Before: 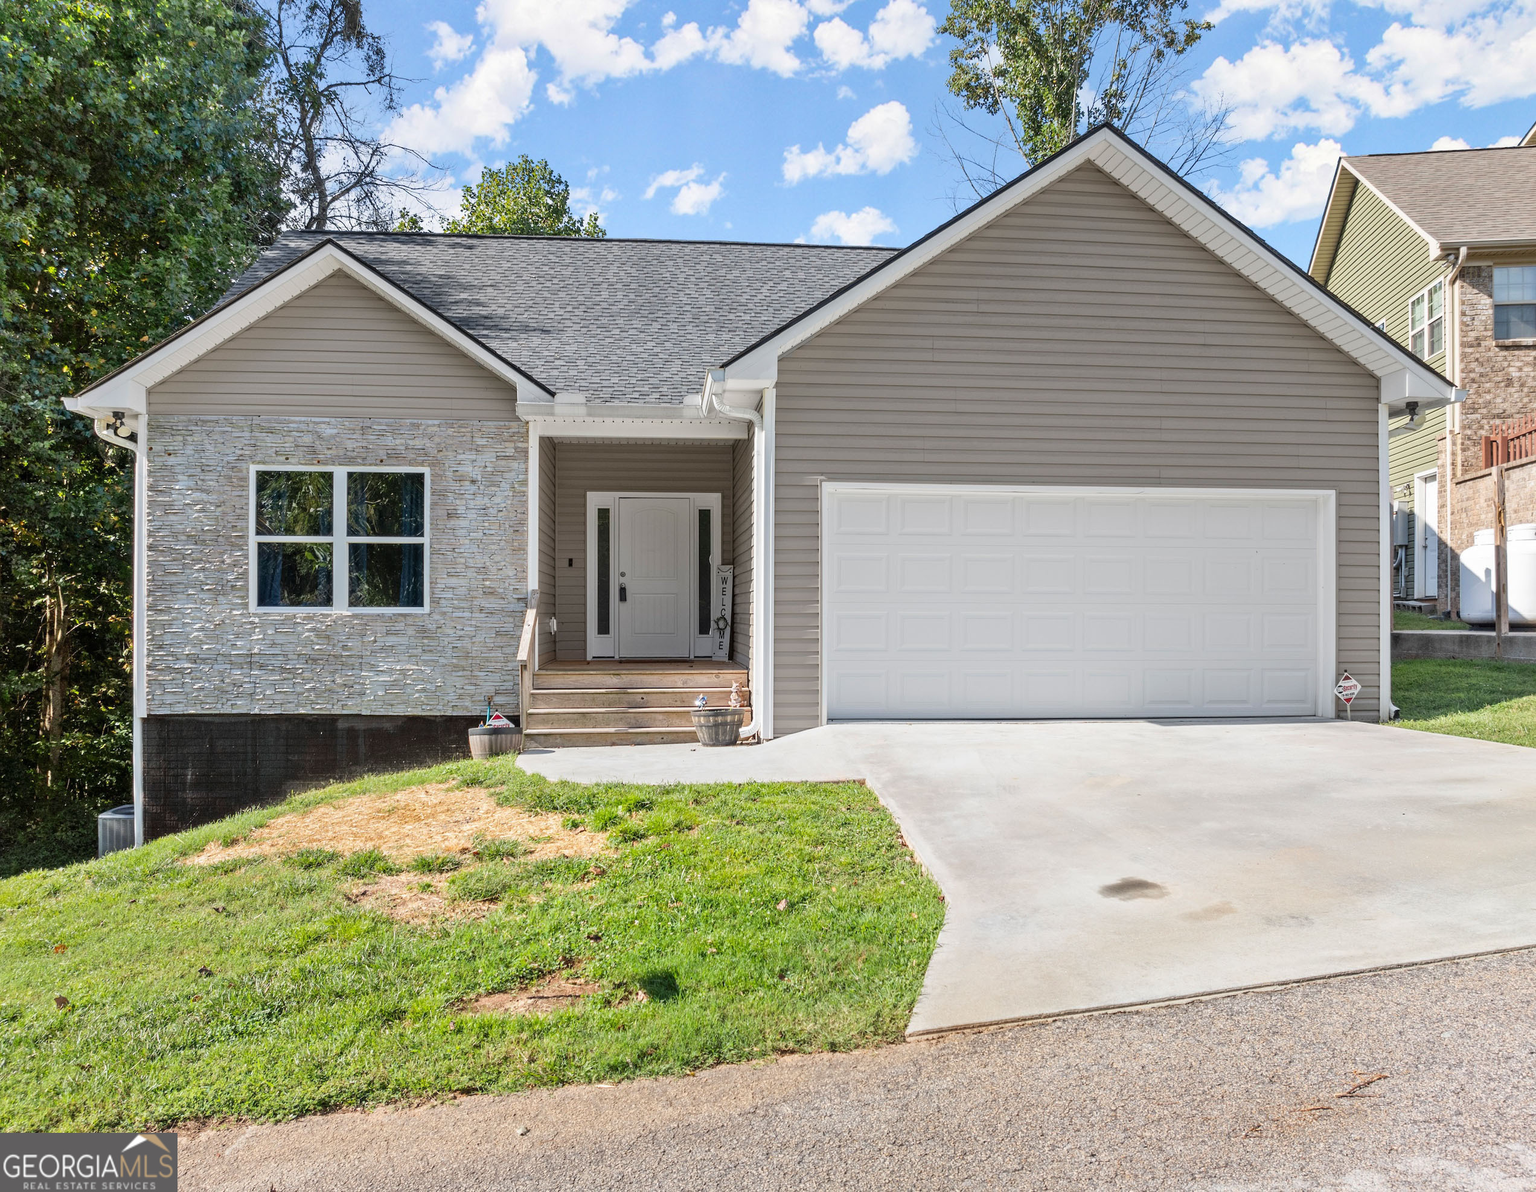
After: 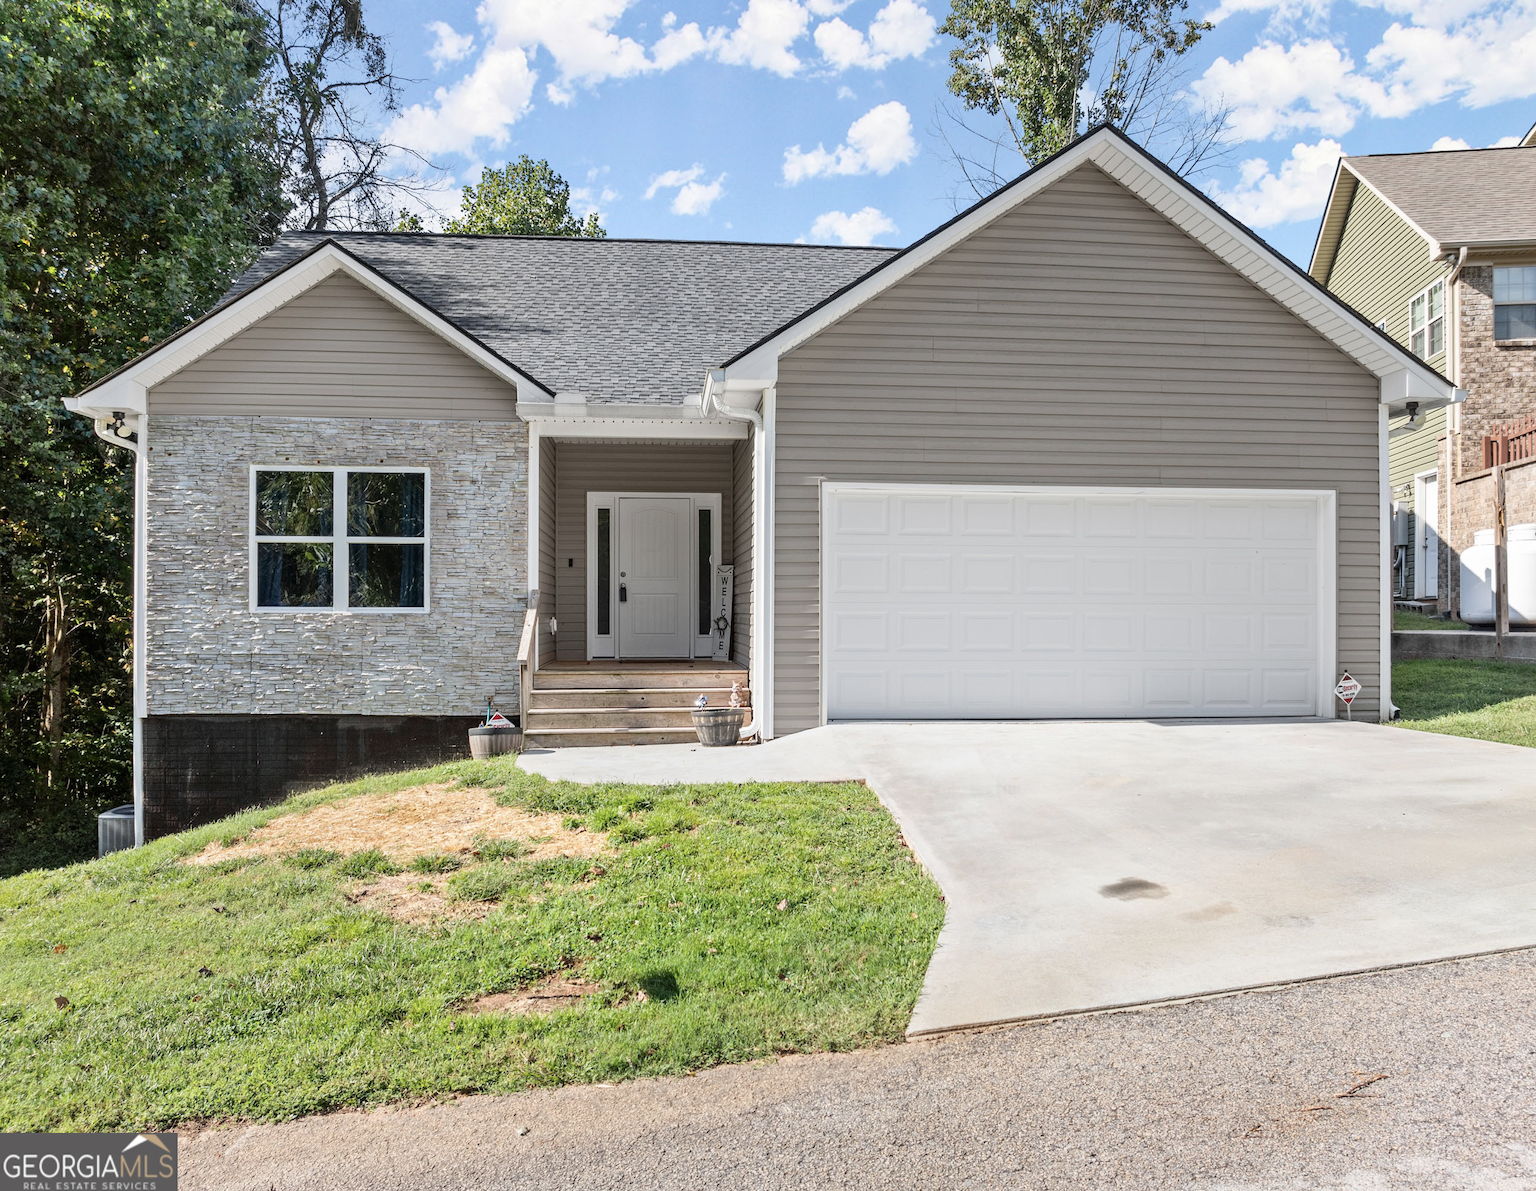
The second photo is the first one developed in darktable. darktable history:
contrast brightness saturation: contrast 0.112, saturation -0.179
